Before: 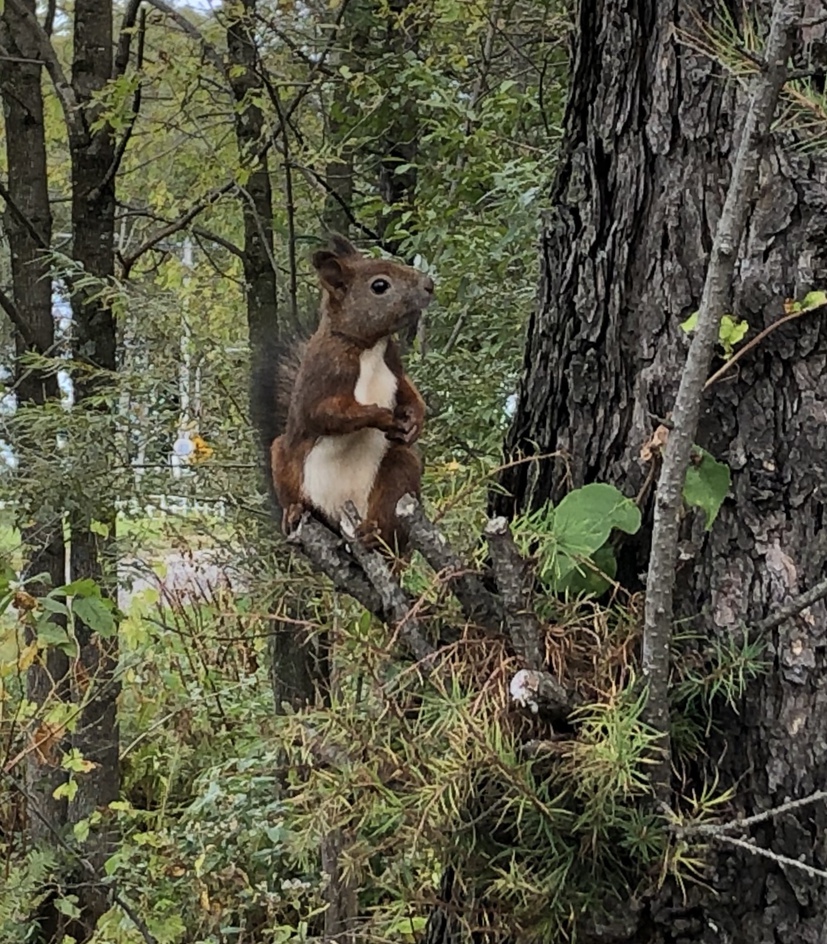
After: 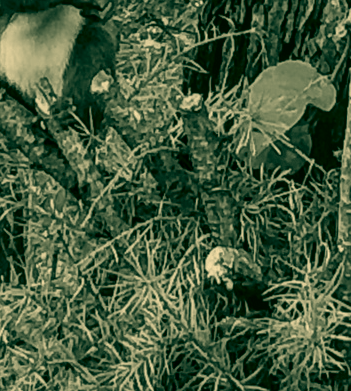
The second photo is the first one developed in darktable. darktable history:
local contrast: detail 130%
crop: left 36.959%, top 44.869%, right 20.575%, bottom 13.654%
color calibration: output gray [0.28, 0.41, 0.31, 0], gray › normalize channels true, illuminant as shot in camera, x 0.358, y 0.373, temperature 4628.91 K, gamut compression 0.007
color correction: highlights a* 5.69, highlights b* 33.32, shadows a* -26.63, shadows b* 3.96
